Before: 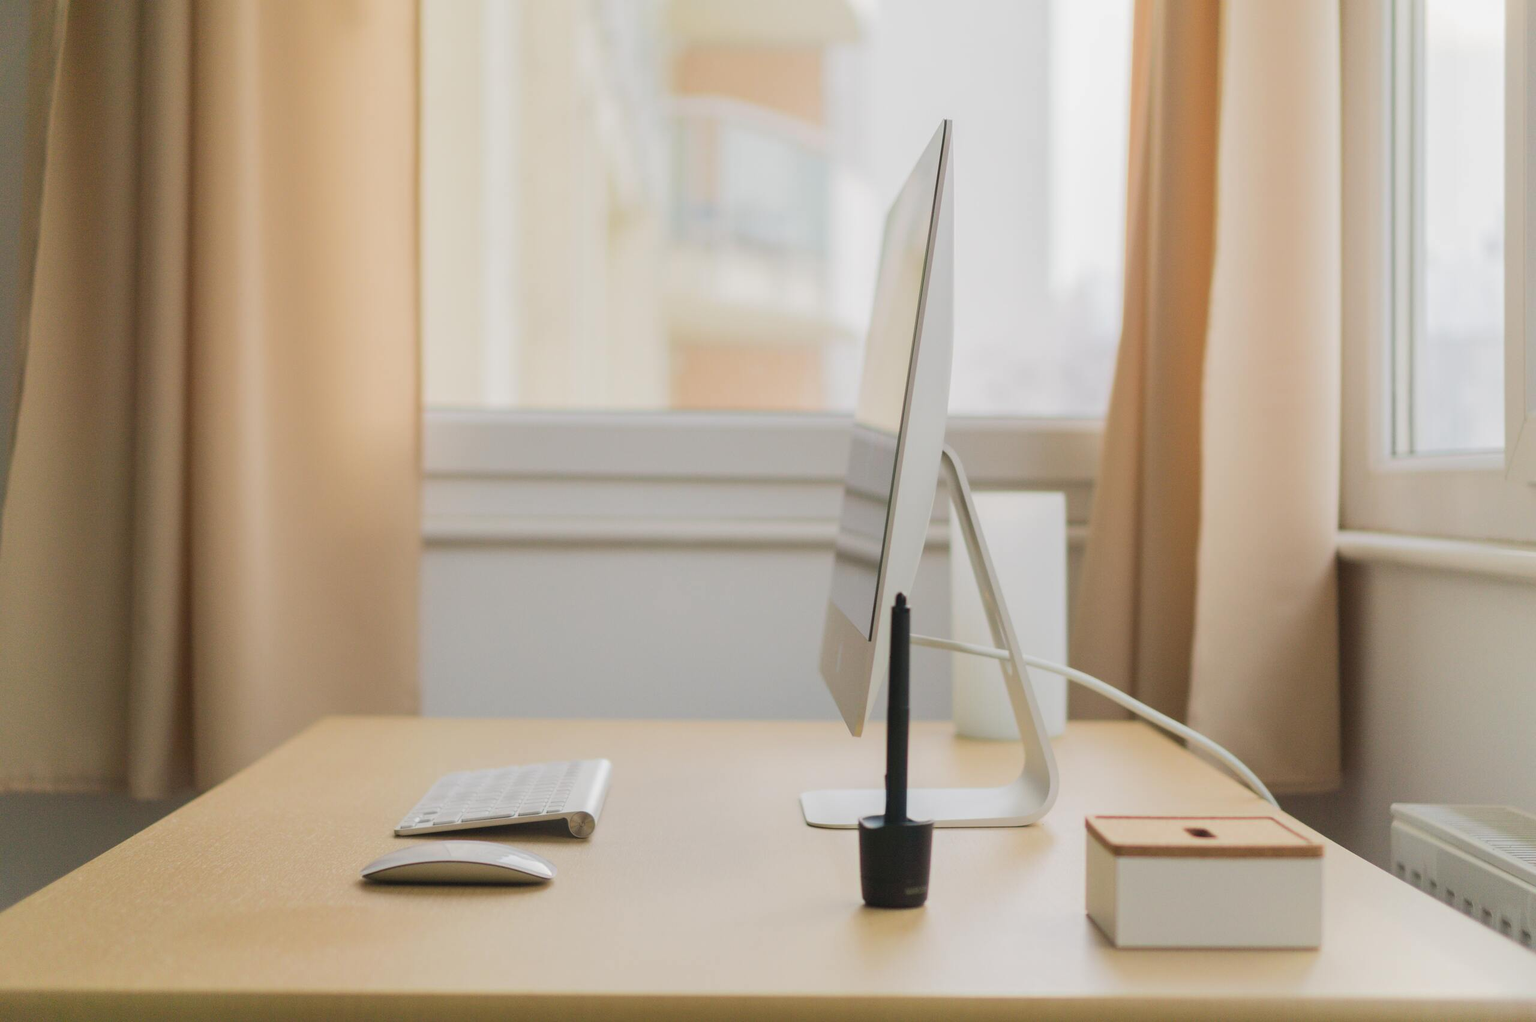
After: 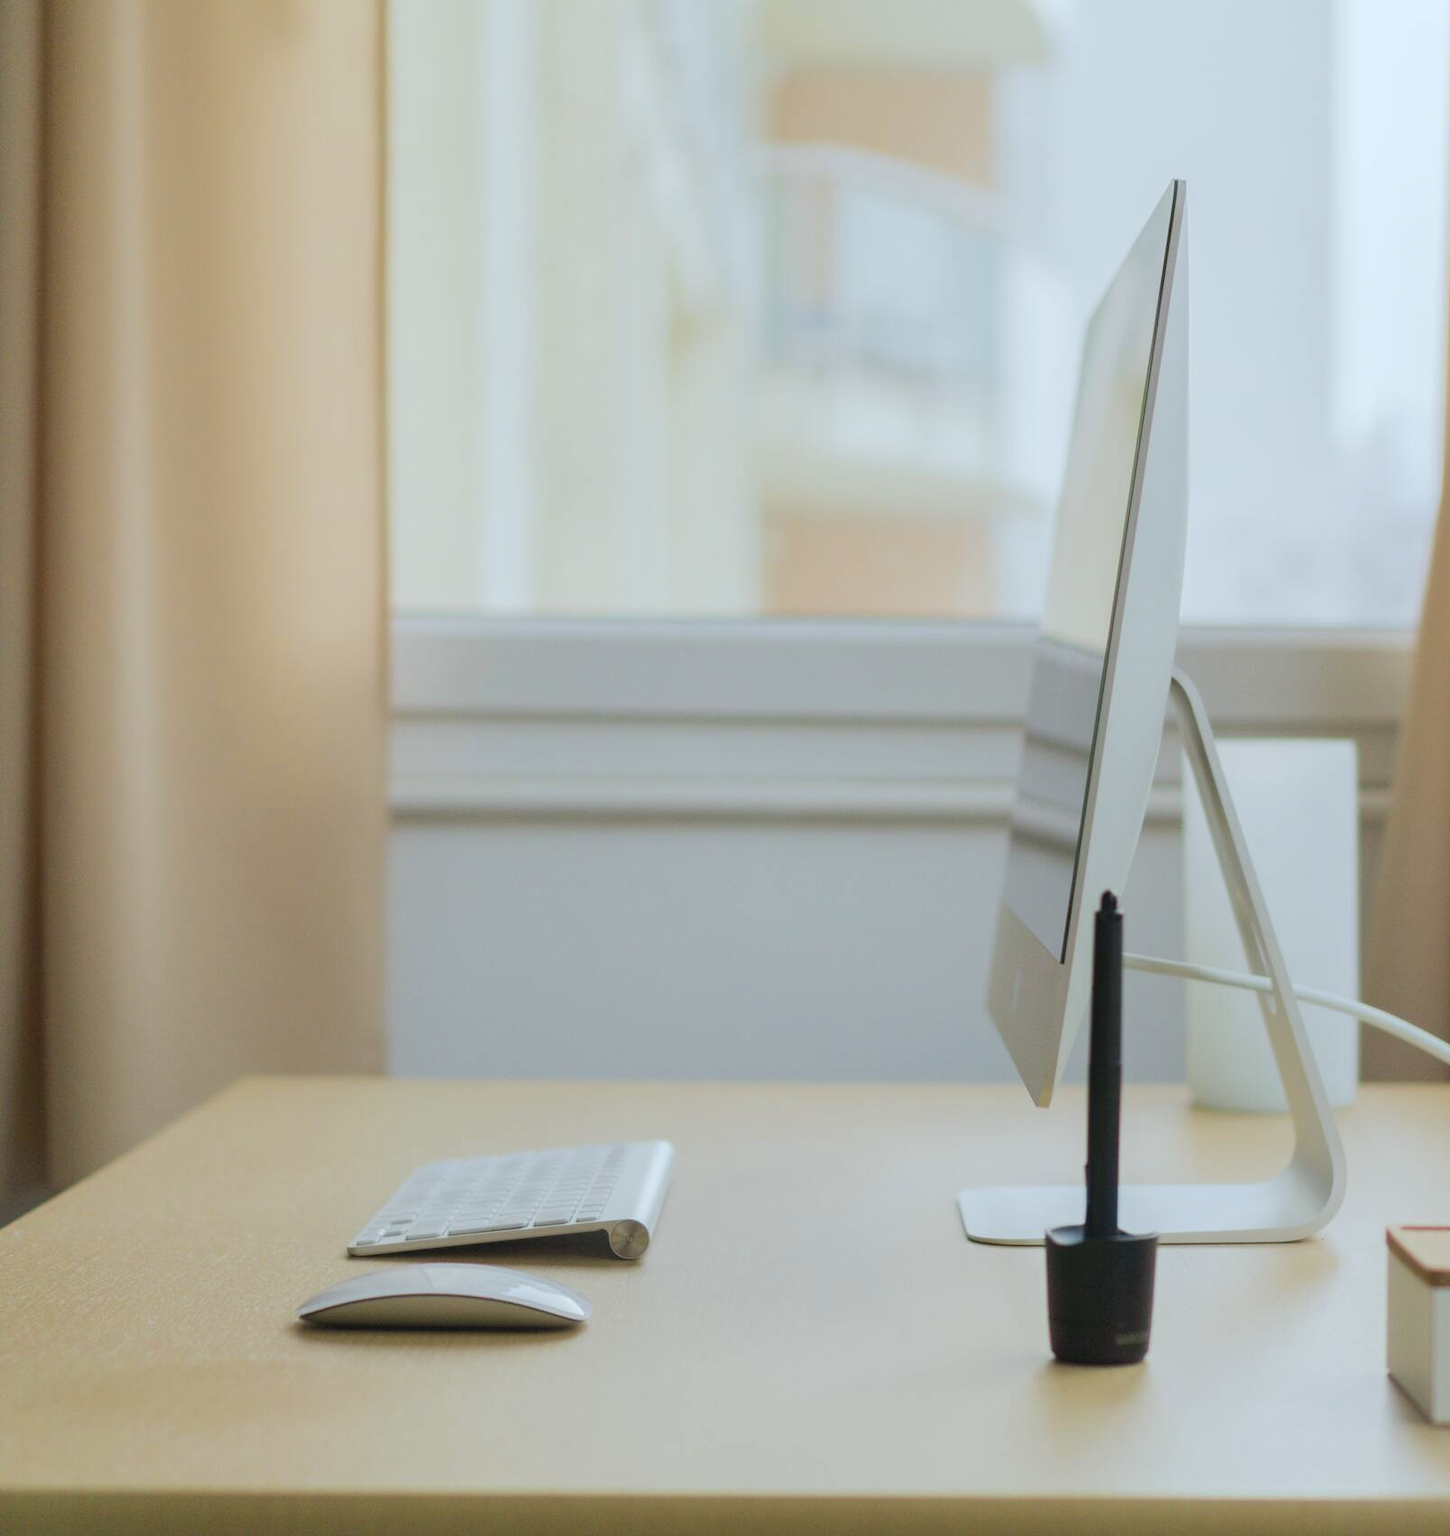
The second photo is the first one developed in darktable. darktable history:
crop: left 10.644%, right 26.528%
exposure: black level correction 0.002, compensate highlight preservation false
white balance: red 0.925, blue 1.046
